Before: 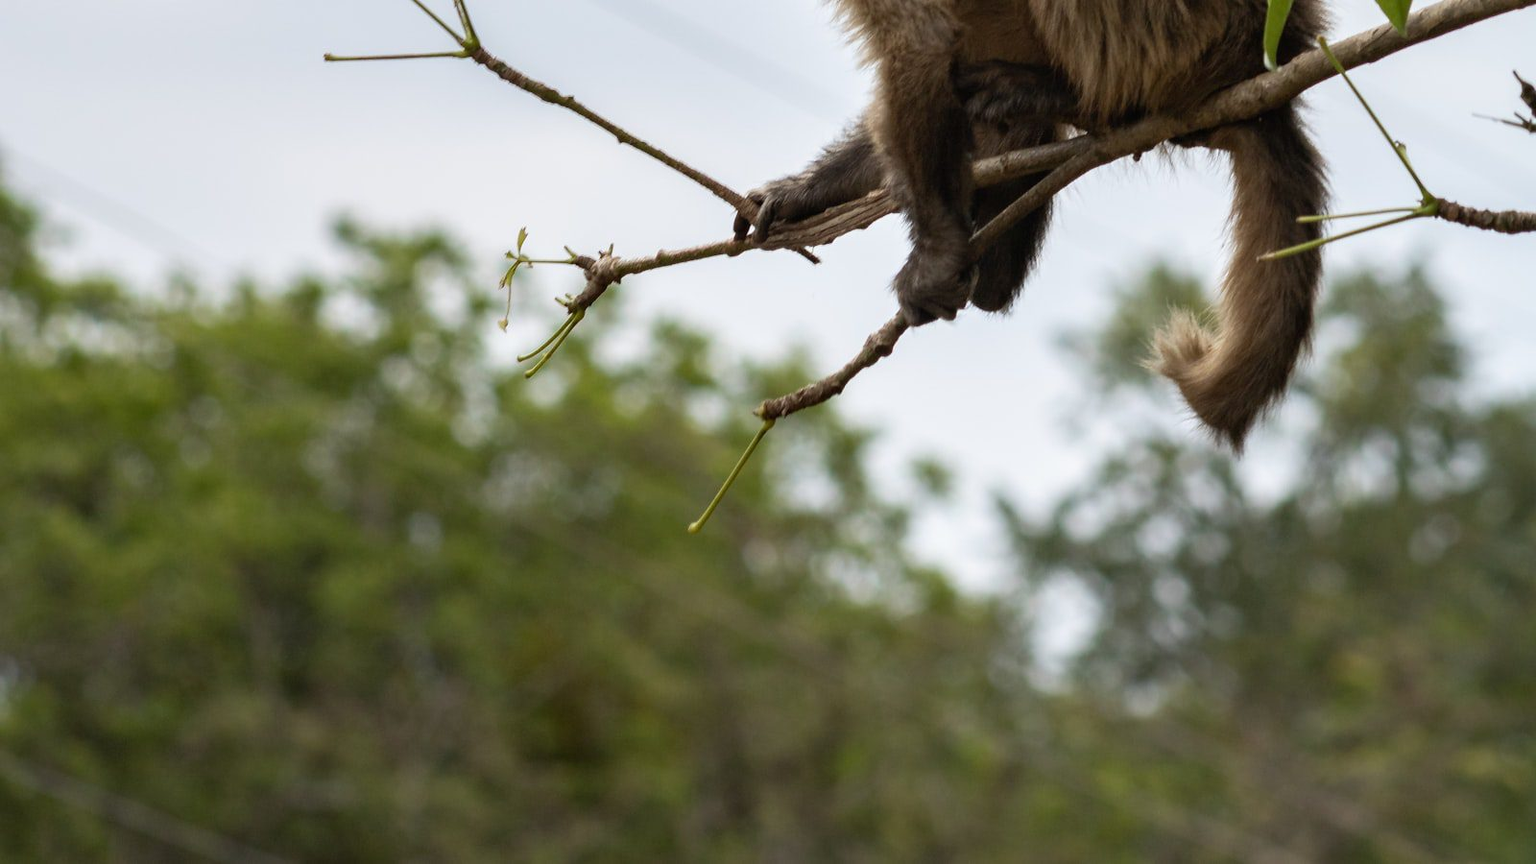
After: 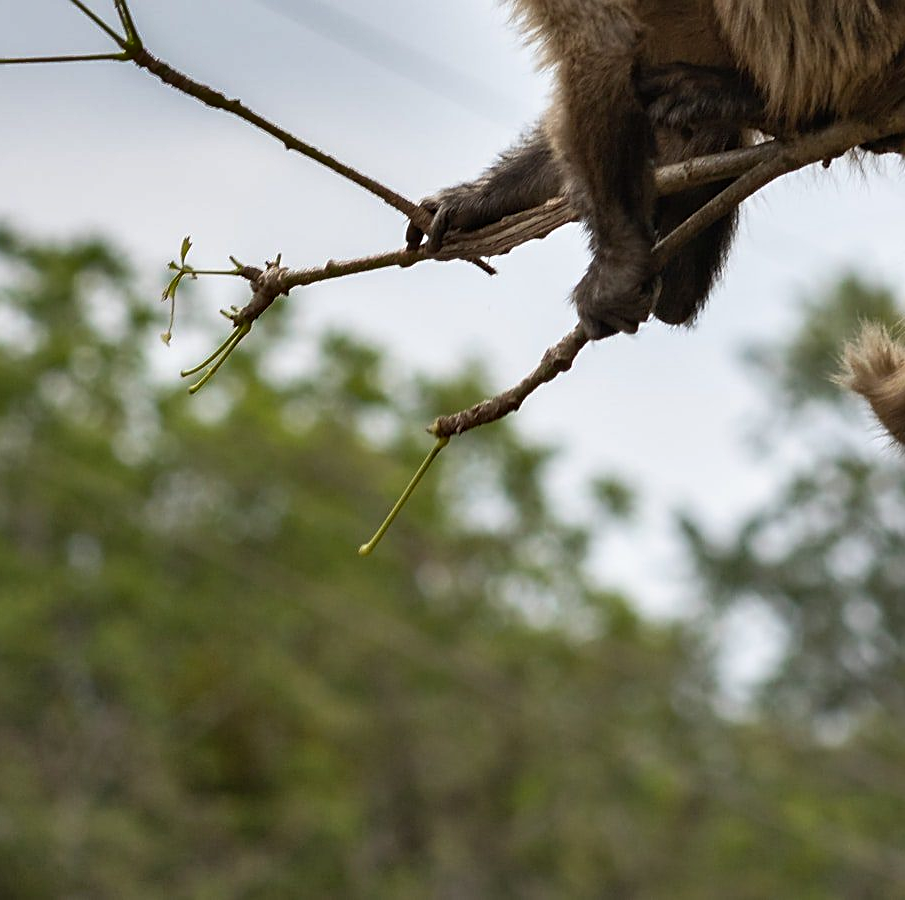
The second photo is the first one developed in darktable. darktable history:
sharpen: on, module defaults
shadows and highlights: radius 117.07, shadows 41.74, highlights -61.81, soften with gaussian
crop and rotate: left 22.418%, right 20.997%
